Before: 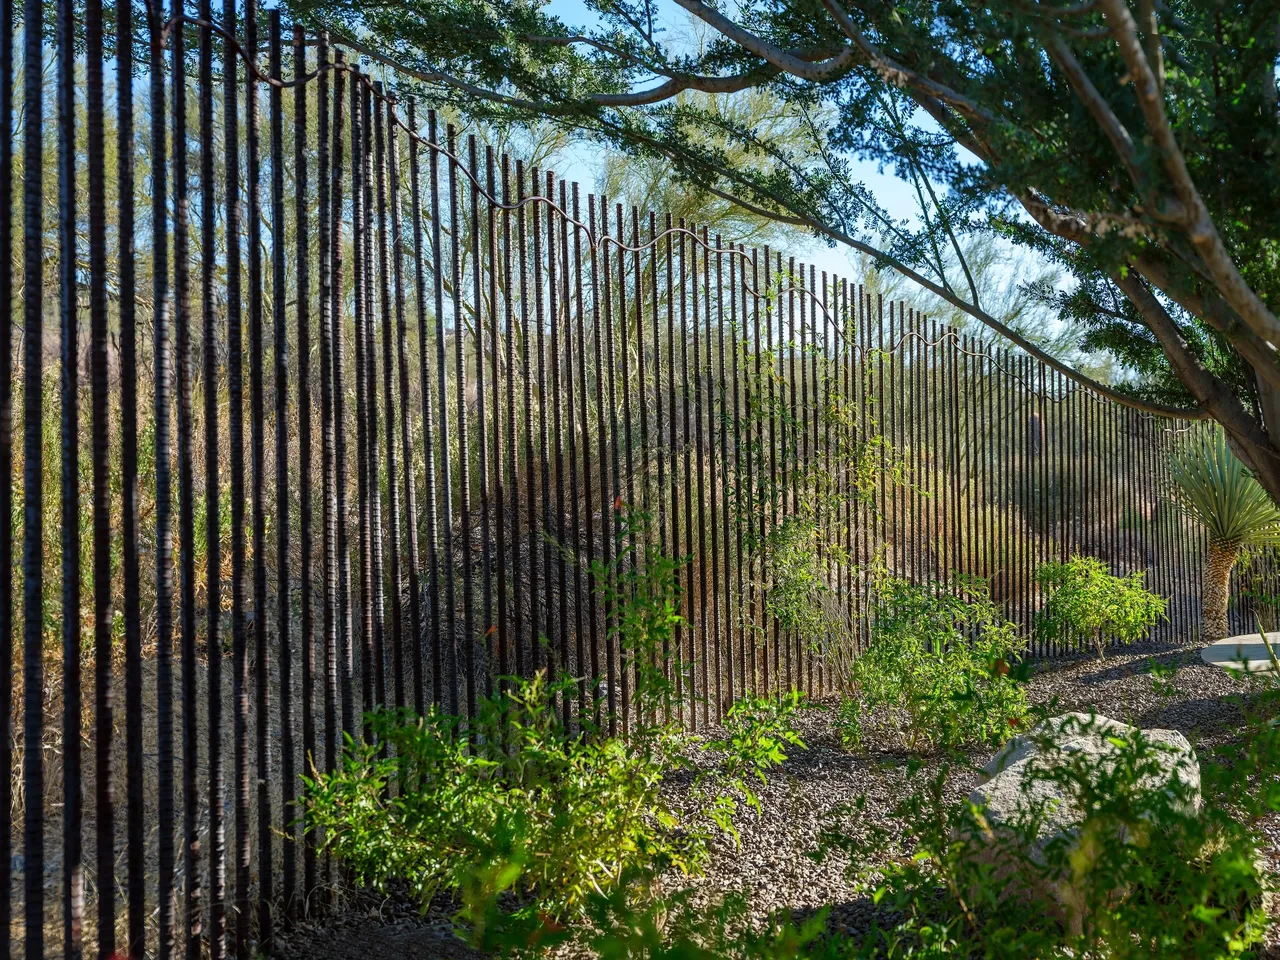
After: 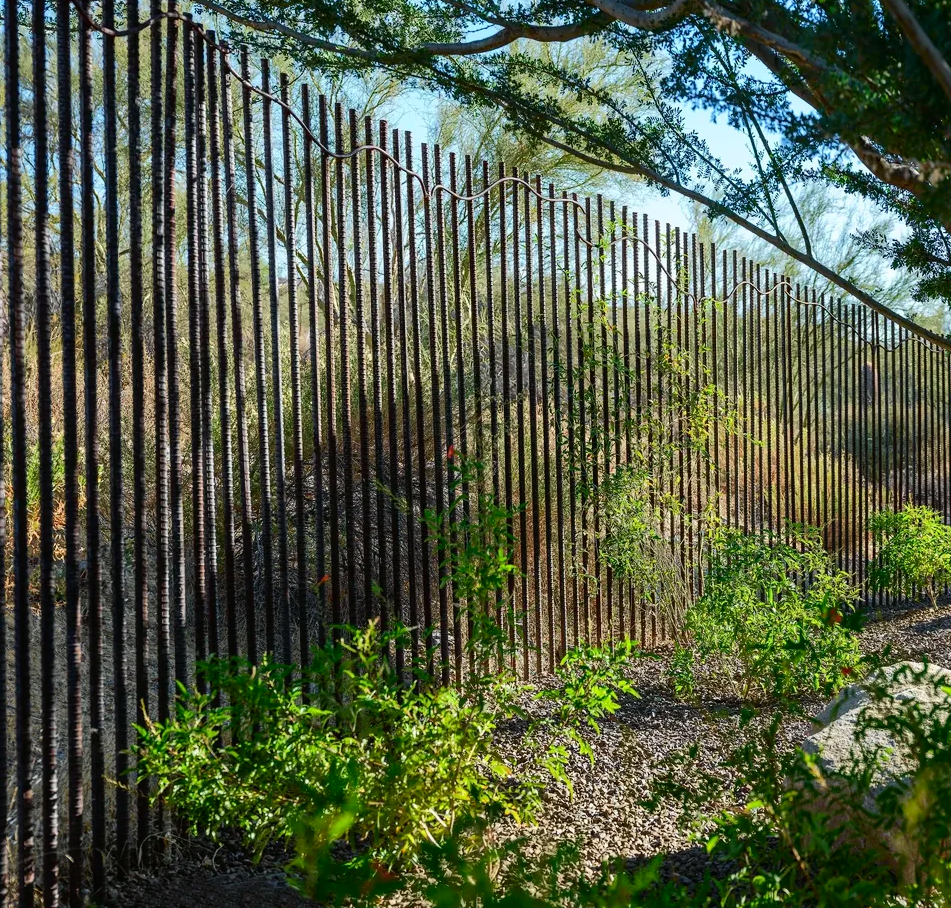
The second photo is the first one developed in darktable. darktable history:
tone curve: curves: ch0 [(0, 0.01) (0.037, 0.032) (0.131, 0.108) (0.275, 0.256) (0.483, 0.512) (0.61, 0.665) (0.696, 0.742) (0.792, 0.819) (0.911, 0.925) (0.997, 0.995)]; ch1 [(0, 0) (0.308, 0.29) (0.425, 0.411) (0.492, 0.488) (0.505, 0.503) (0.527, 0.531) (0.568, 0.594) (0.683, 0.702) (0.746, 0.77) (1, 1)]; ch2 [(0, 0) (0.246, 0.233) (0.36, 0.352) (0.415, 0.415) (0.485, 0.487) (0.502, 0.504) (0.525, 0.523) (0.539, 0.553) (0.587, 0.594) (0.636, 0.652) (0.711, 0.729) (0.845, 0.855) (0.998, 0.977)], color space Lab, independent channels, preserve colors none
crop and rotate: left 13.077%, top 5.411%, right 12.571%
